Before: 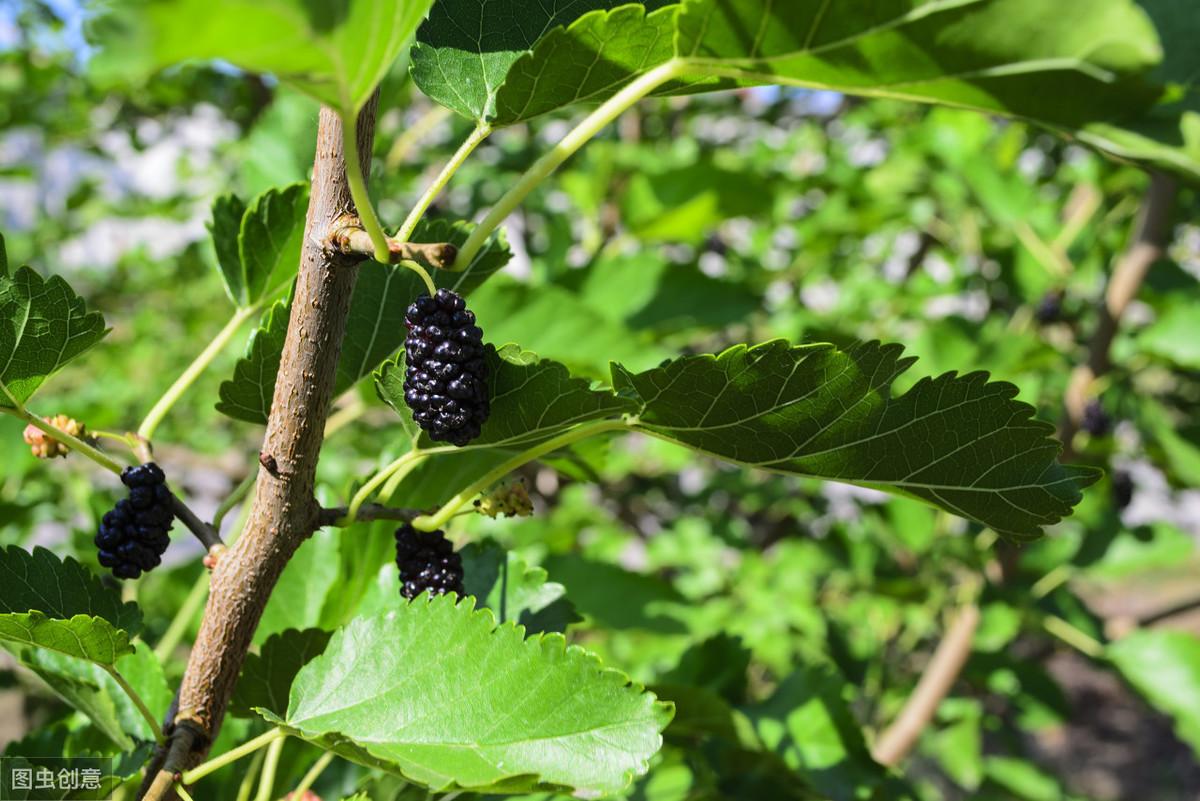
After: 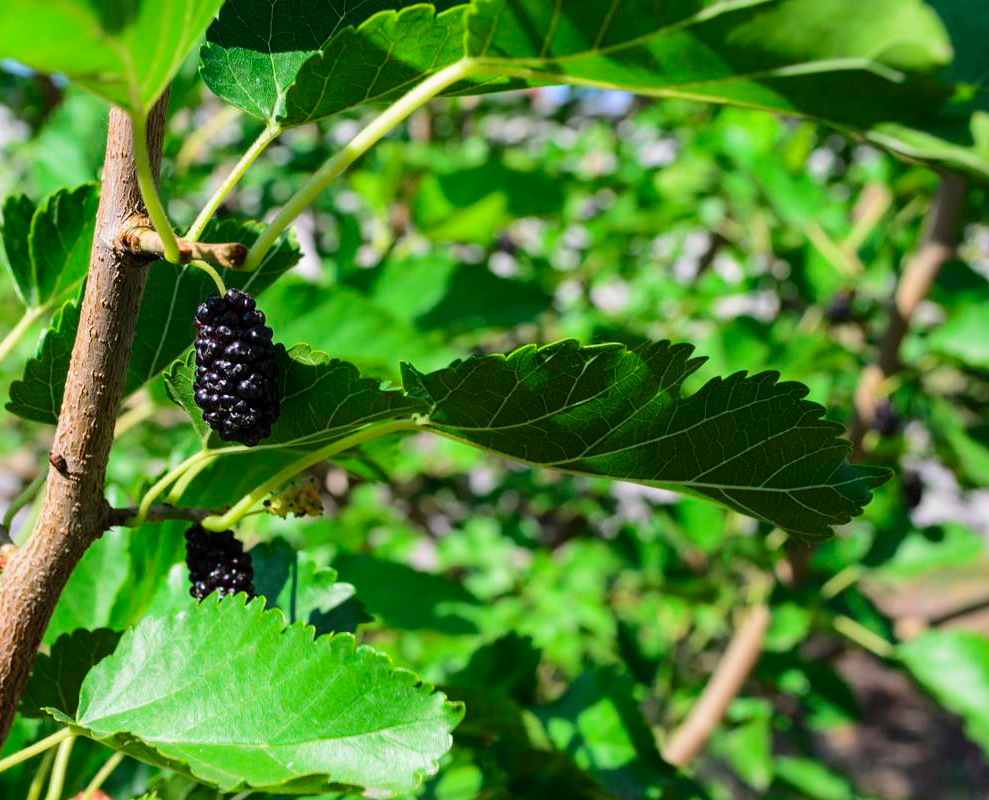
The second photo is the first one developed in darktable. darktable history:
tone equalizer: on, module defaults
crop: left 17.582%, bottom 0.031%
